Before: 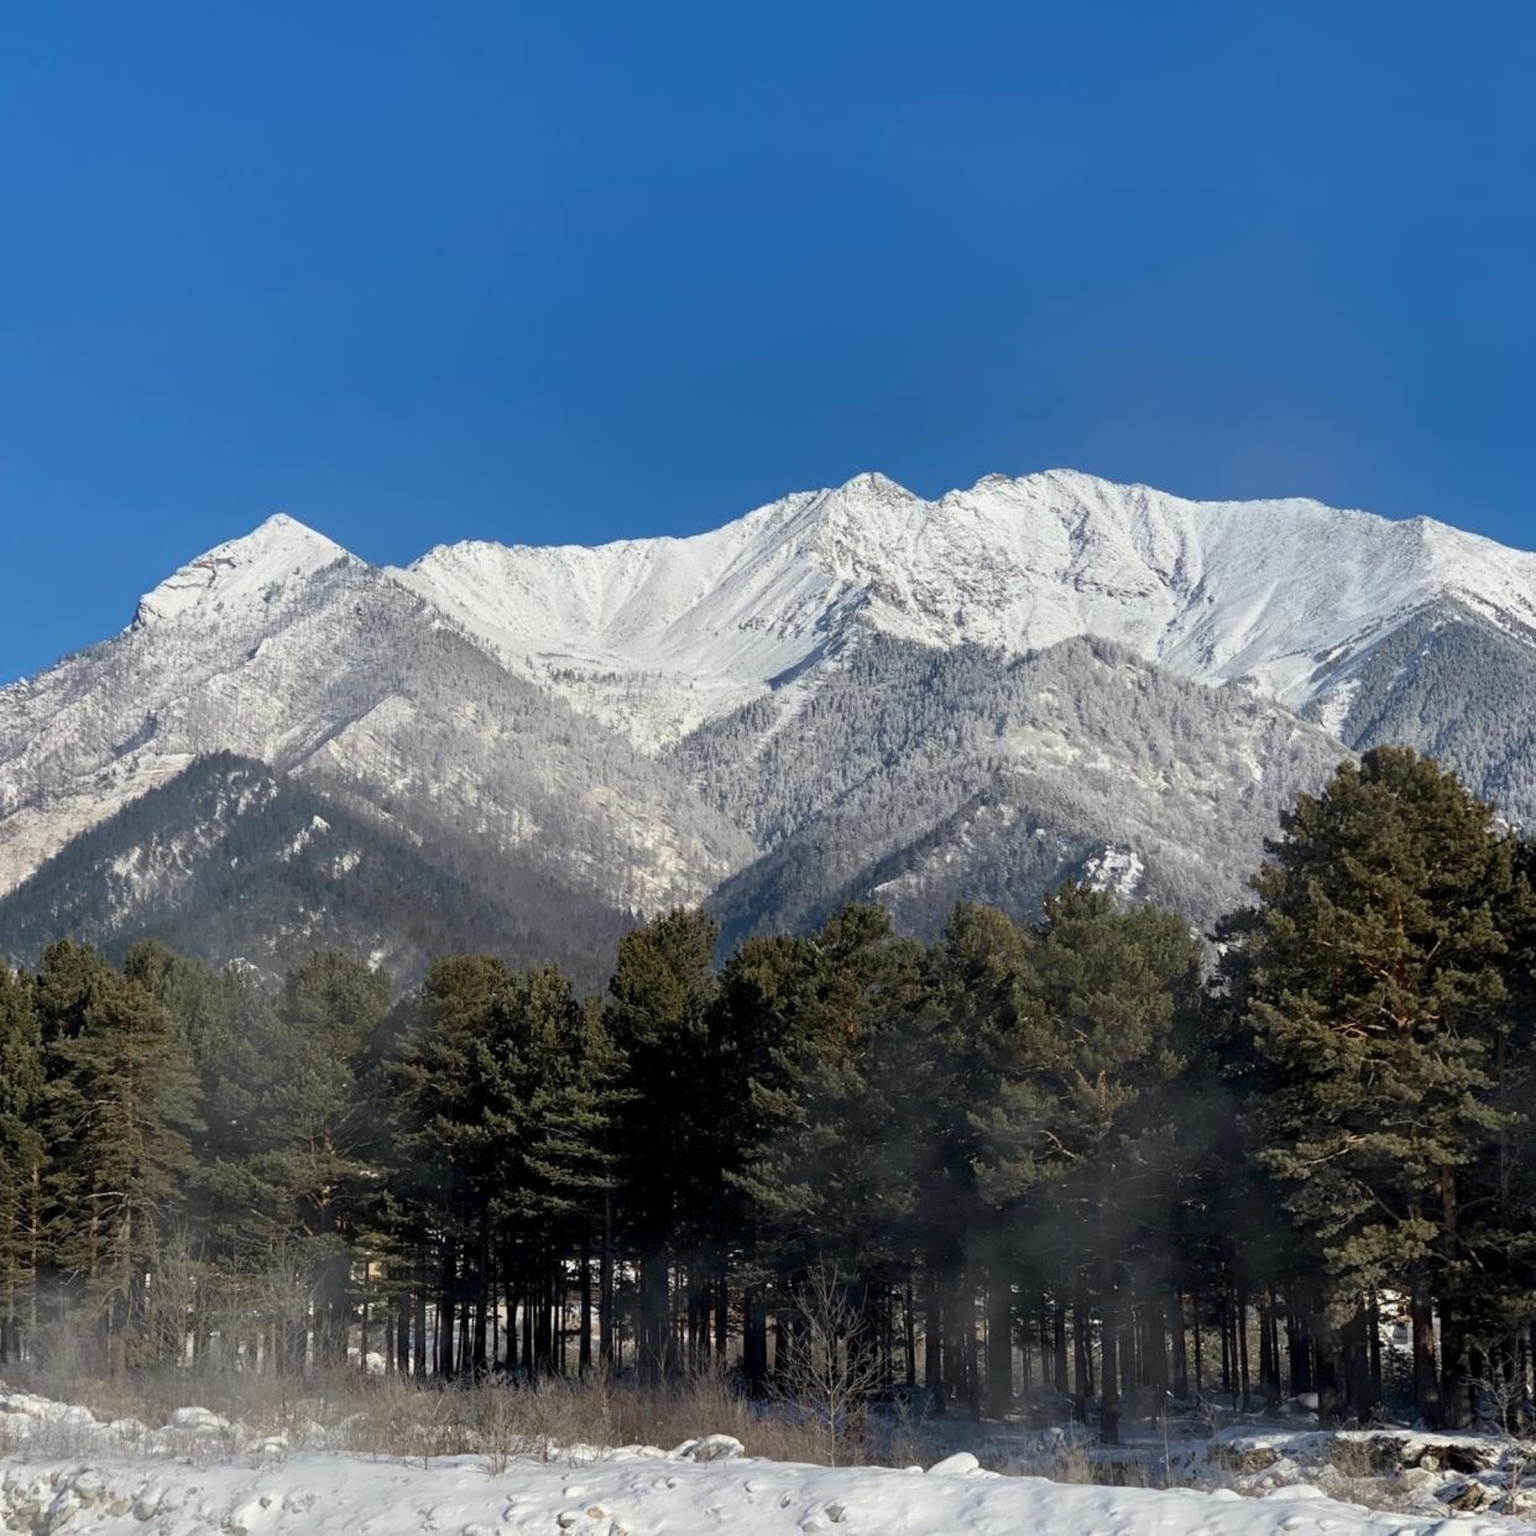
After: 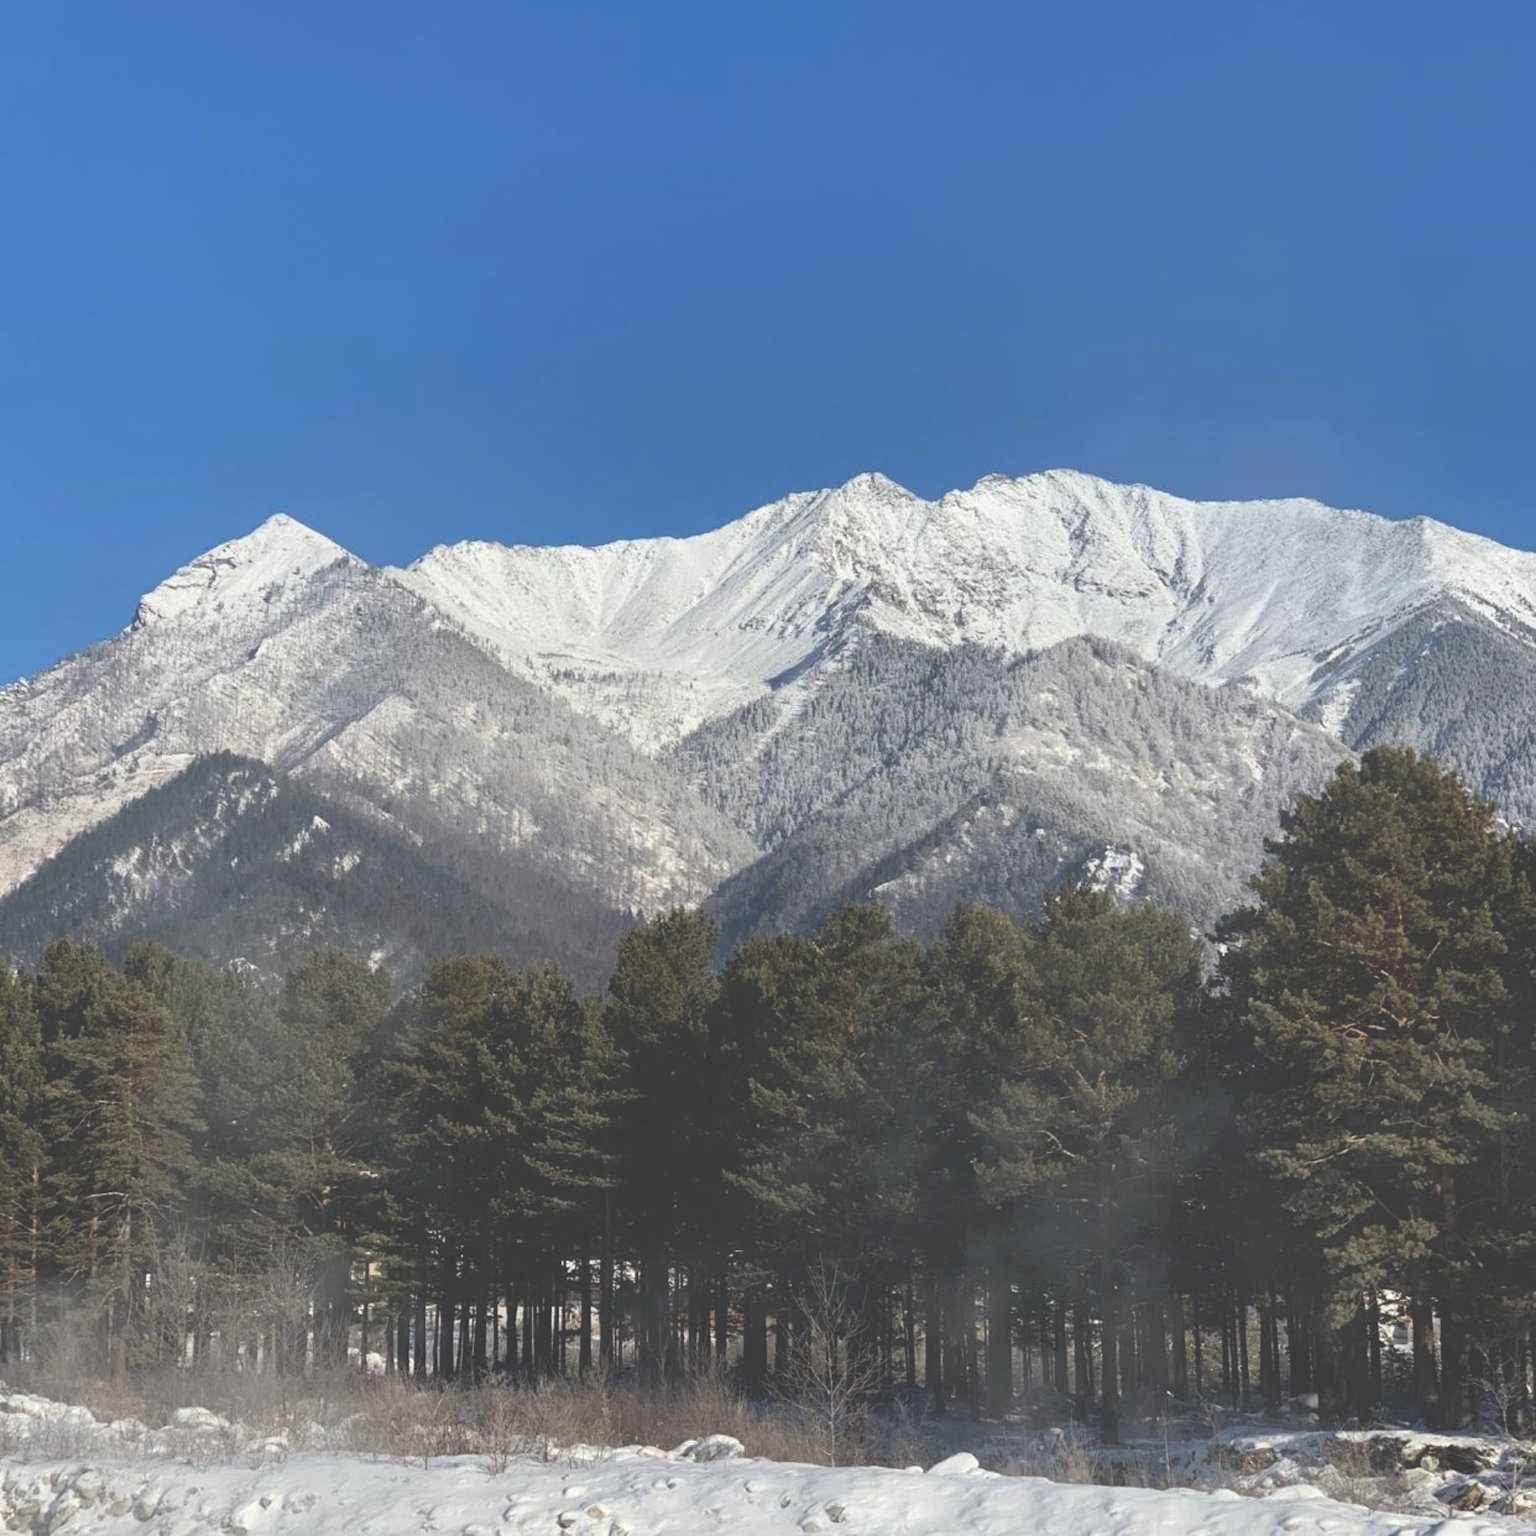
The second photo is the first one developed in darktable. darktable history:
exposure: black level correction -0.042, exposure 0.061 EV, compensate highlight preservation false
